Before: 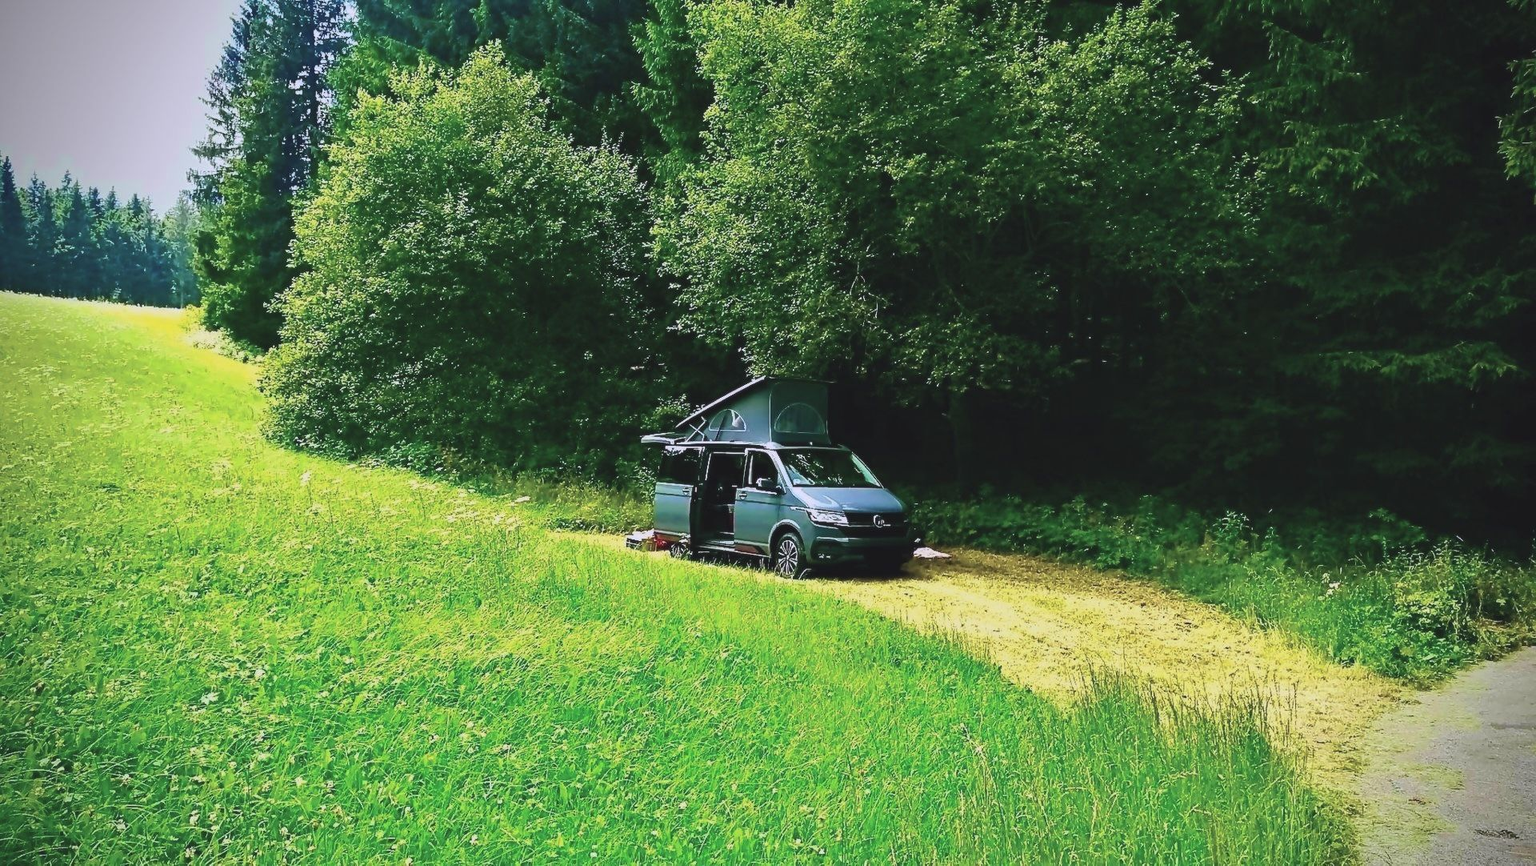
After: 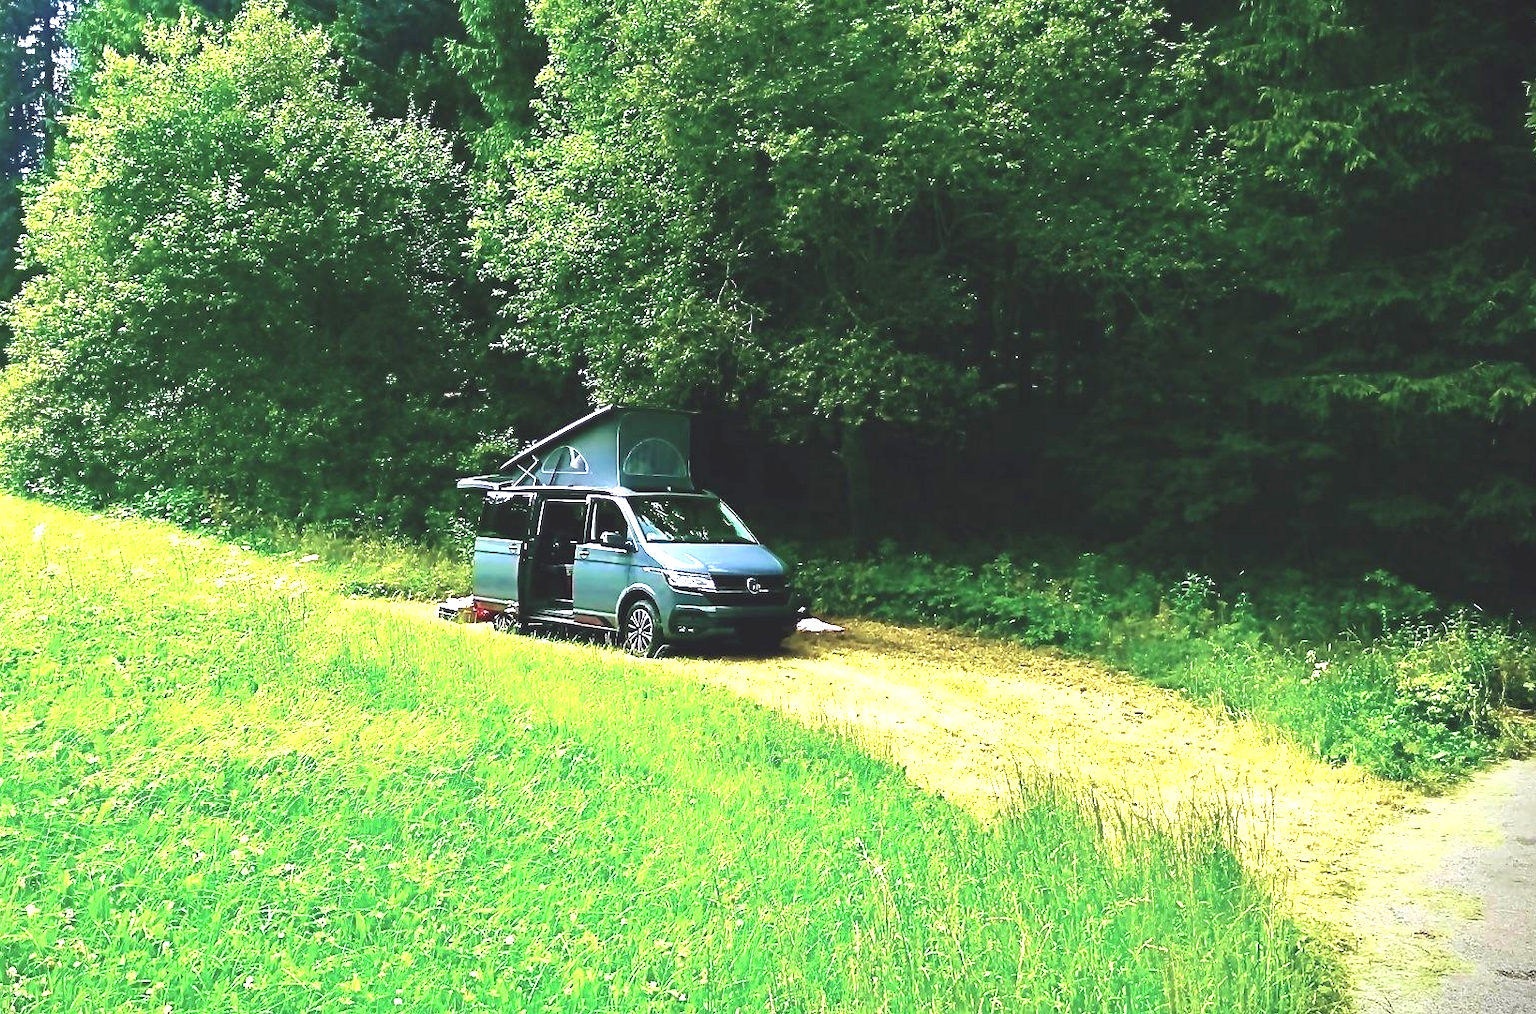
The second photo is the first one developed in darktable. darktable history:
exposure: black level correction 0, exposure 1.097 EV, compensate highlight preservation false
crop and rotate: left 17.916%, top 6.007%, right 1.835%
